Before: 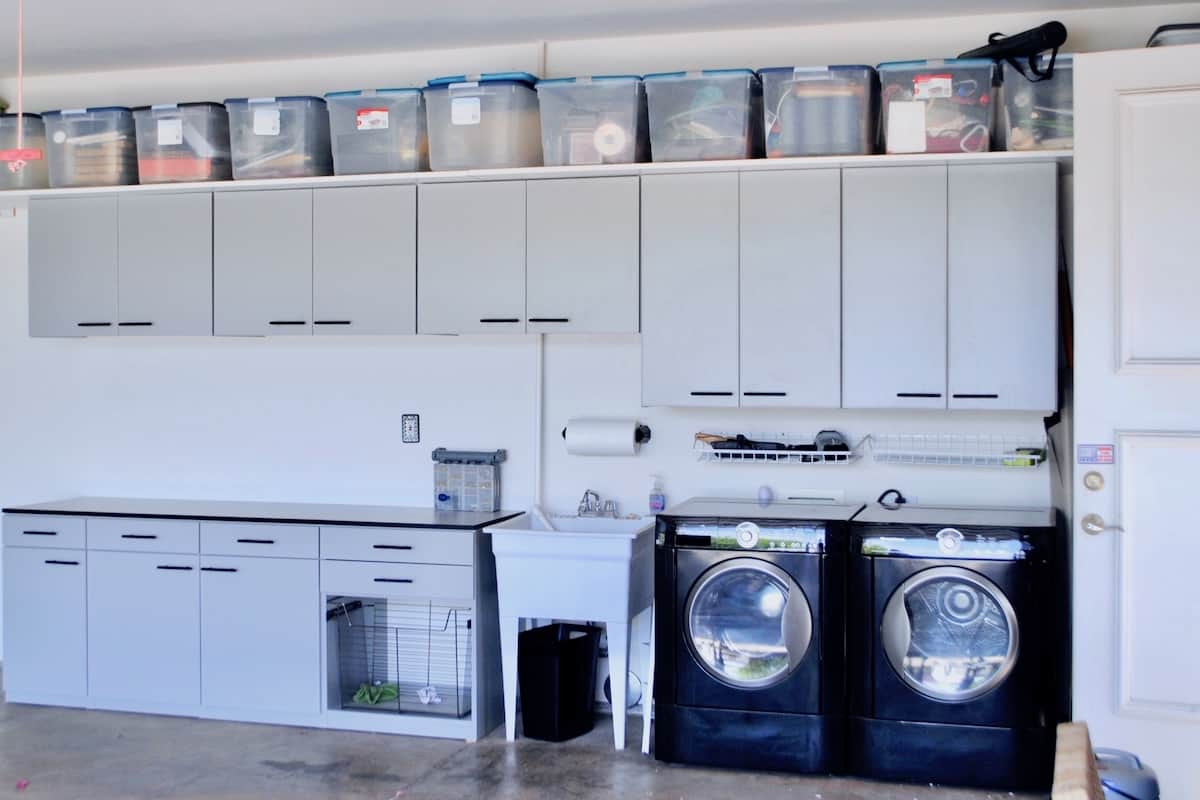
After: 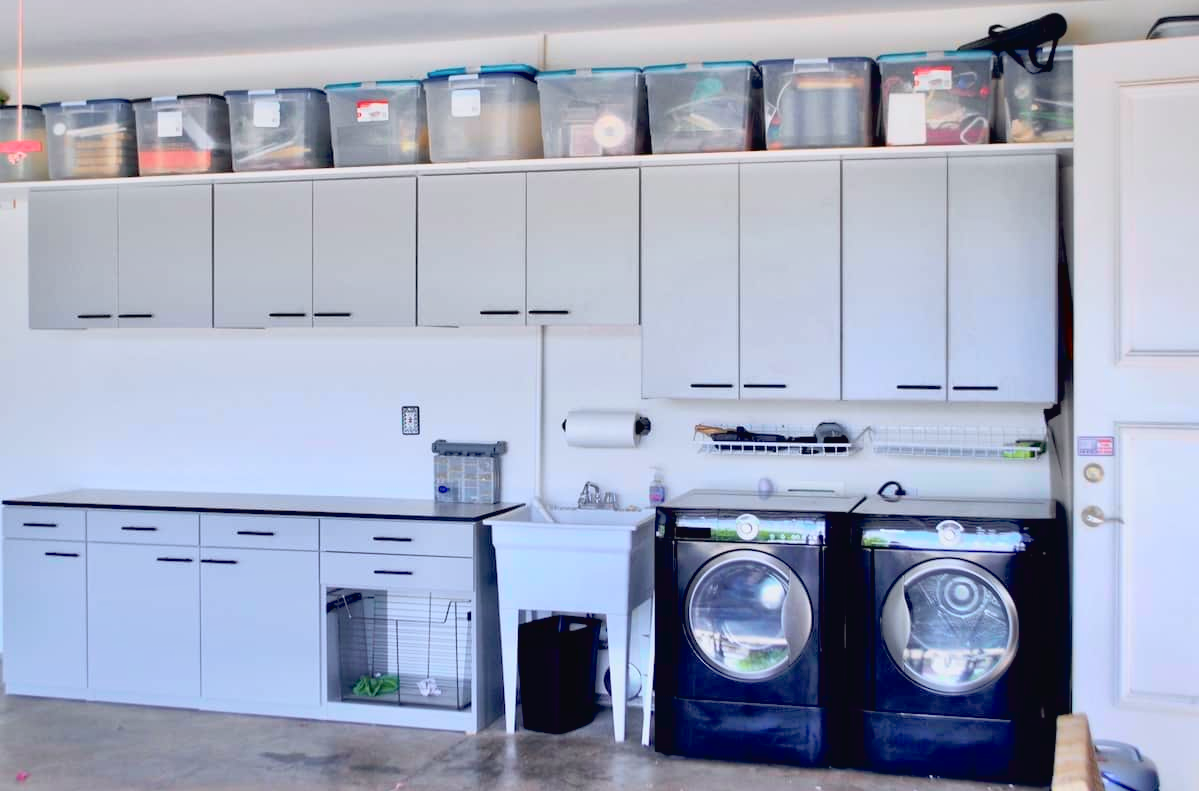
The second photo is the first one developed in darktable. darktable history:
tone curve: curves: ch0 [(0, 0.013) (0.054, 0.018) (0.205, 0.191) (0.289, 0.292) (0.39, 0.424) (0.493, 0.551) (0.647, 0.752) (0.796, 0.887) (1, 0.998)]; ch1 [(0, 0) (0.371, 0.339) (0.477, 0.452) (0.494, 0.495) (0.501, 0.501) (0.51, 0.516) (0.54, 0.557) (0.572, 0.605) (0.625, 0.687) (0.774, 0.841) (1, 1)]; ch2 [(0, 0) (0.32, 0.281) (0.403, 0.399) (0.441, 0.428) (0.47, 0.469) (0.498, 0.496) (0.524, 0.543) (0.551, 0.579) (0.633, 0.665) (0.7, 0.711) (1, 1)], color space Lab, independent channels, preserve colors none
contrast brightness saturation: saturation -0.1
shadows and highlights: on, module defaults
crop: top 1.049%, right 0.001%
